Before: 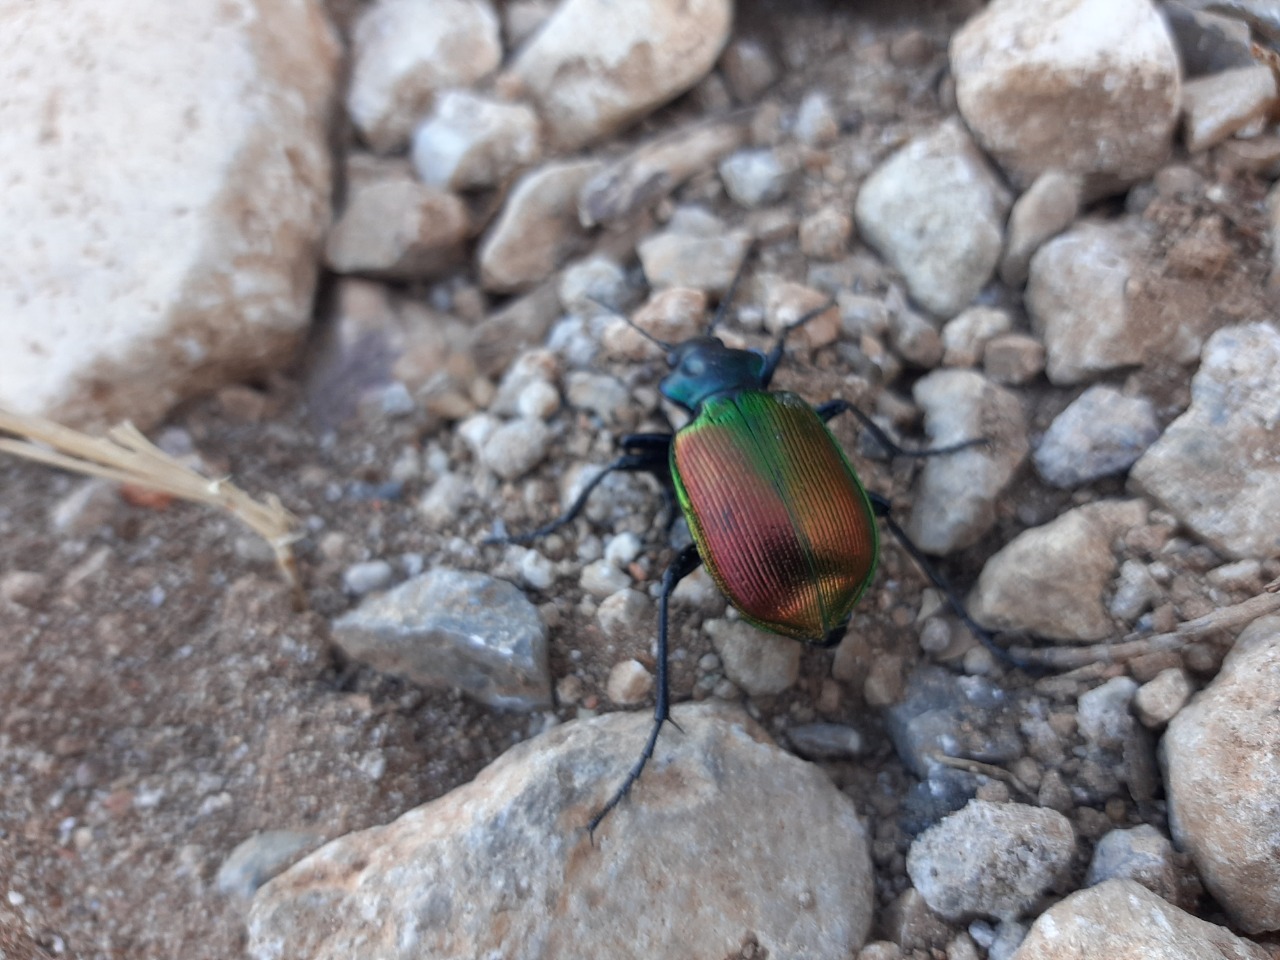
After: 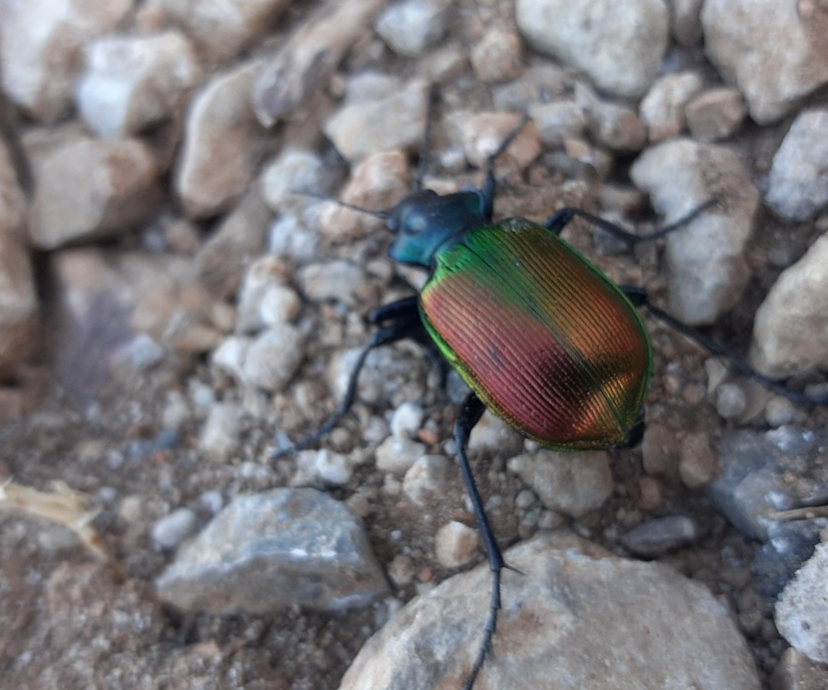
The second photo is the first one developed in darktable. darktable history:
crop and rotate: angle 18.77°, left 6.908%, right 4.028%, bottom 1.105%
